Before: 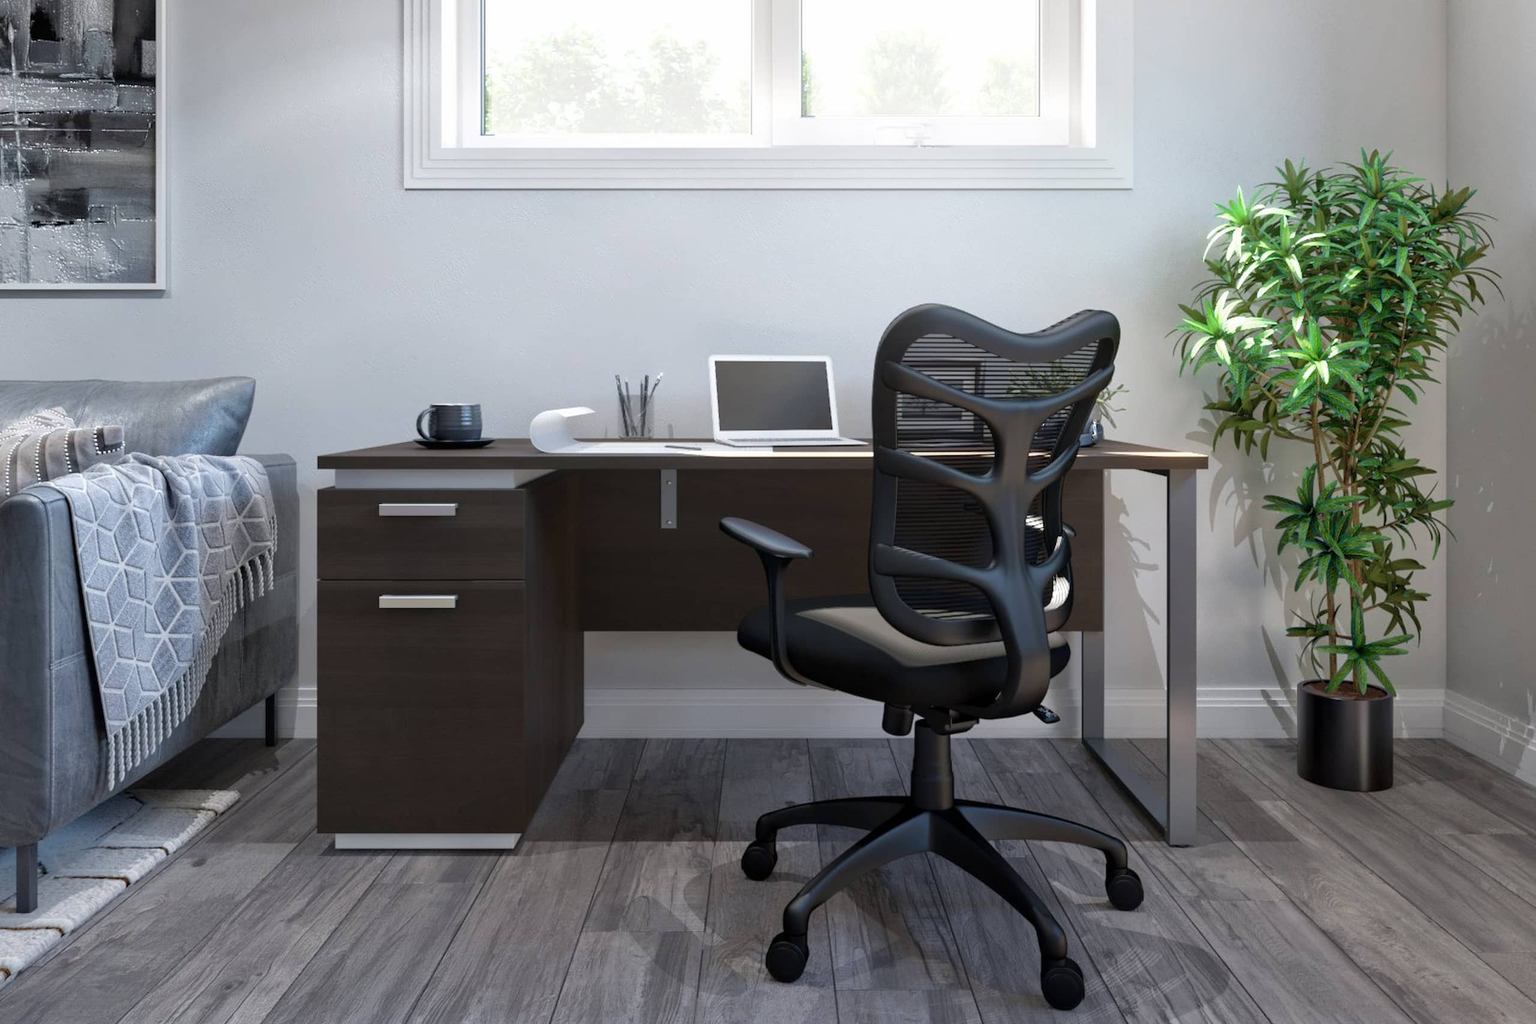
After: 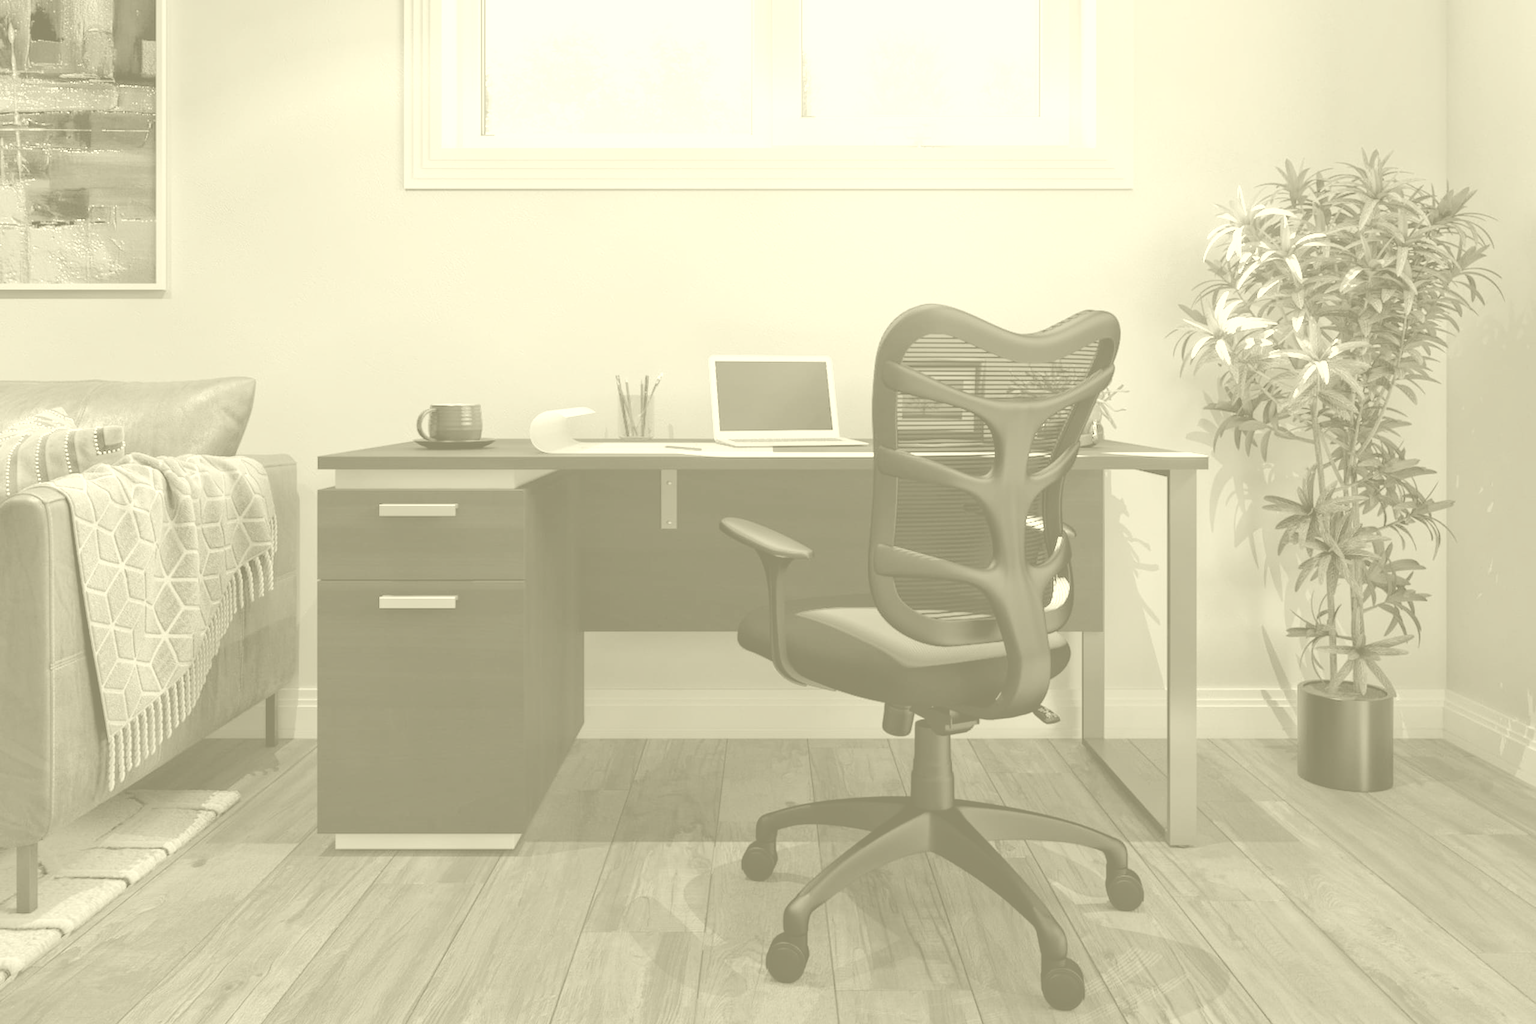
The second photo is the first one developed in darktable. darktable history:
colorize: hue 43.2°, saturation 40%, version 1
white balance: red 1.123, blue 0.83
